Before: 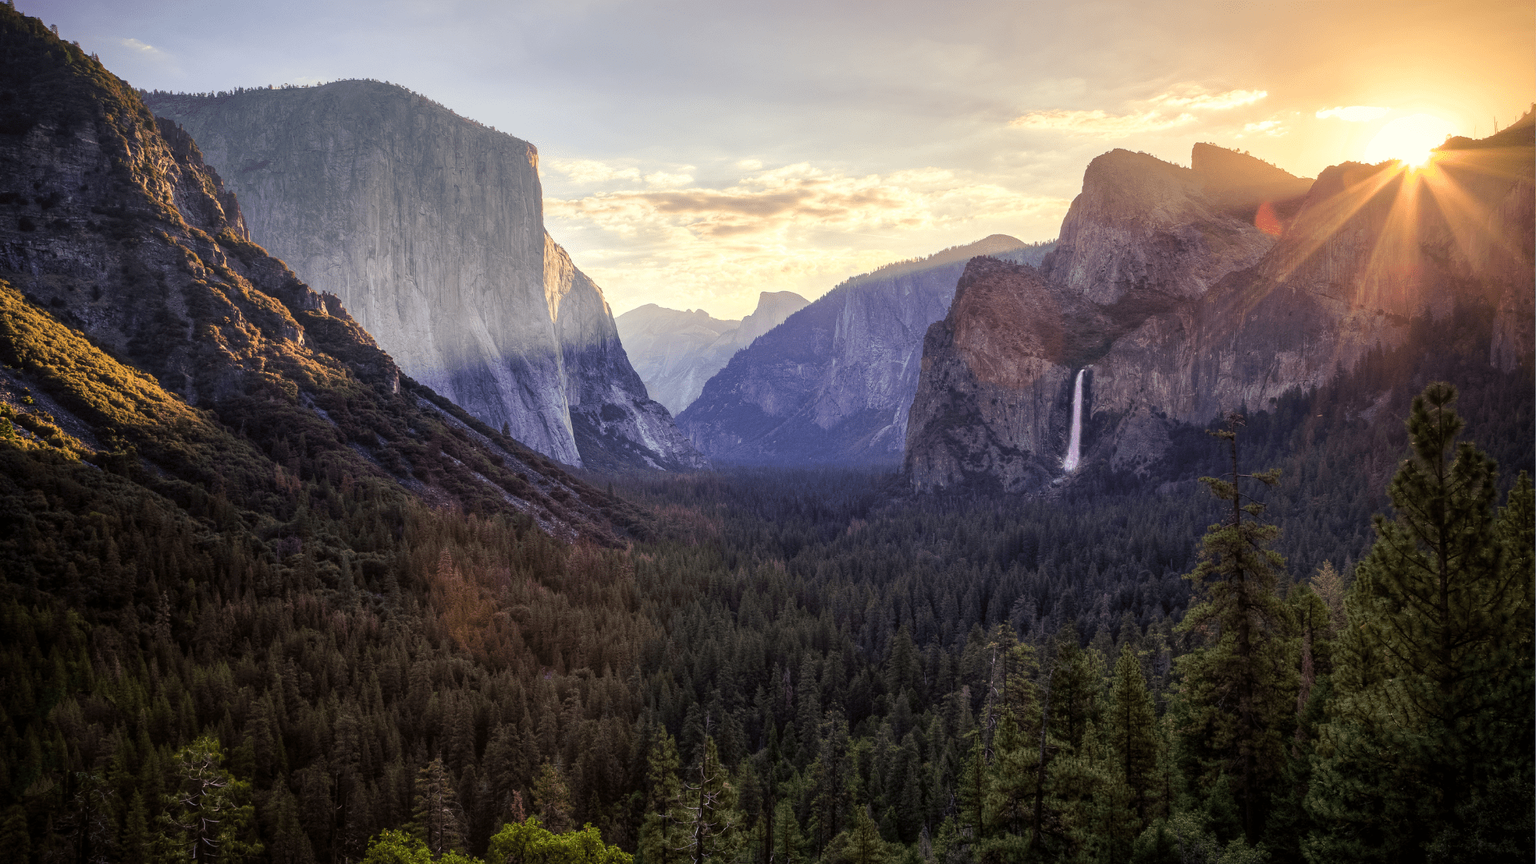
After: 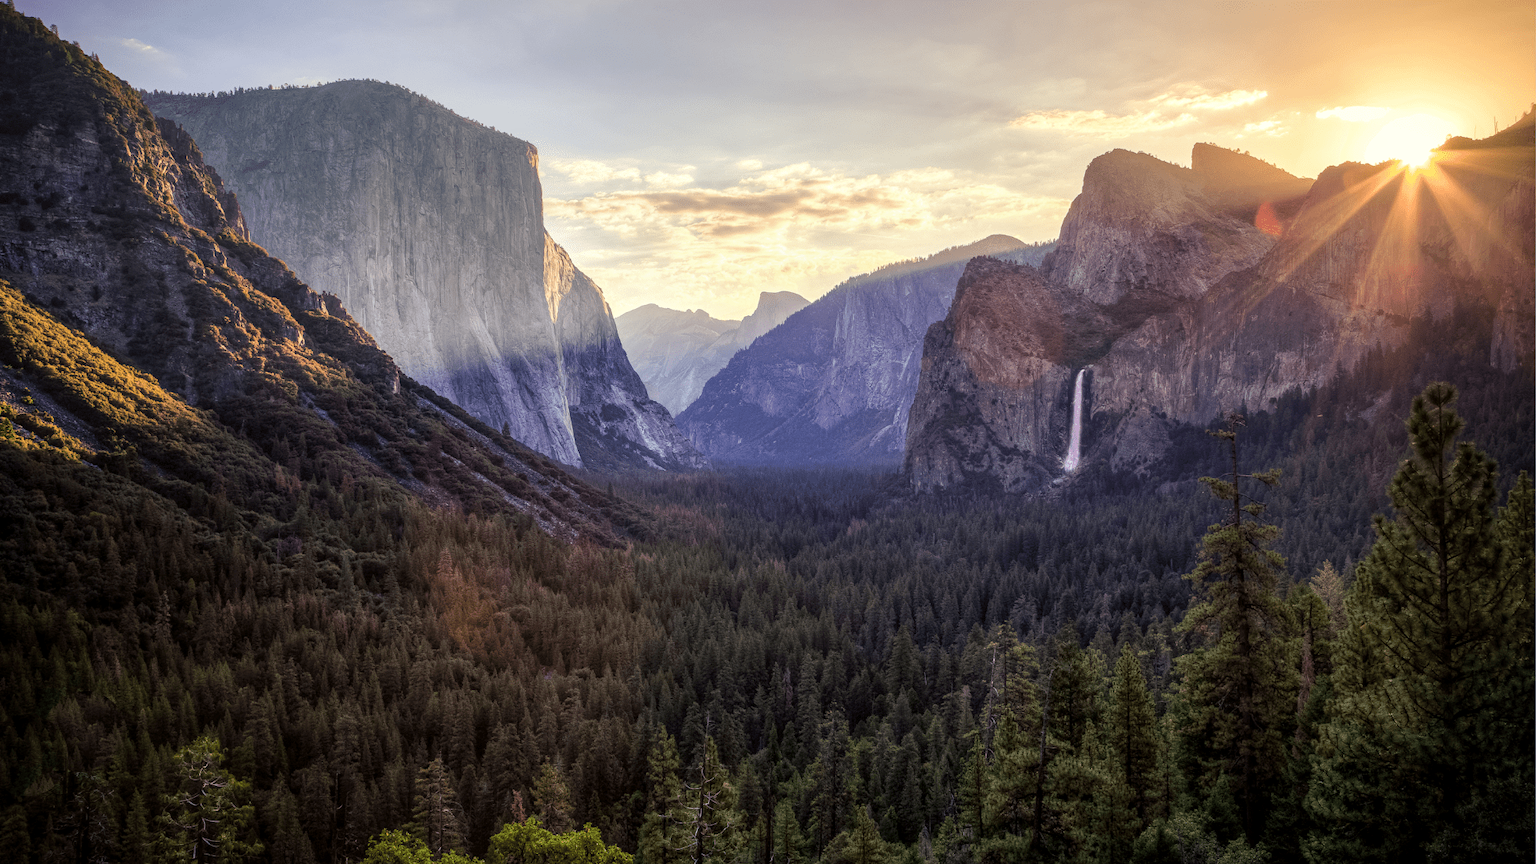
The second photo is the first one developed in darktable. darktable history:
levels: levels [0, 0.498, 1]
local contrast: detail 118%
